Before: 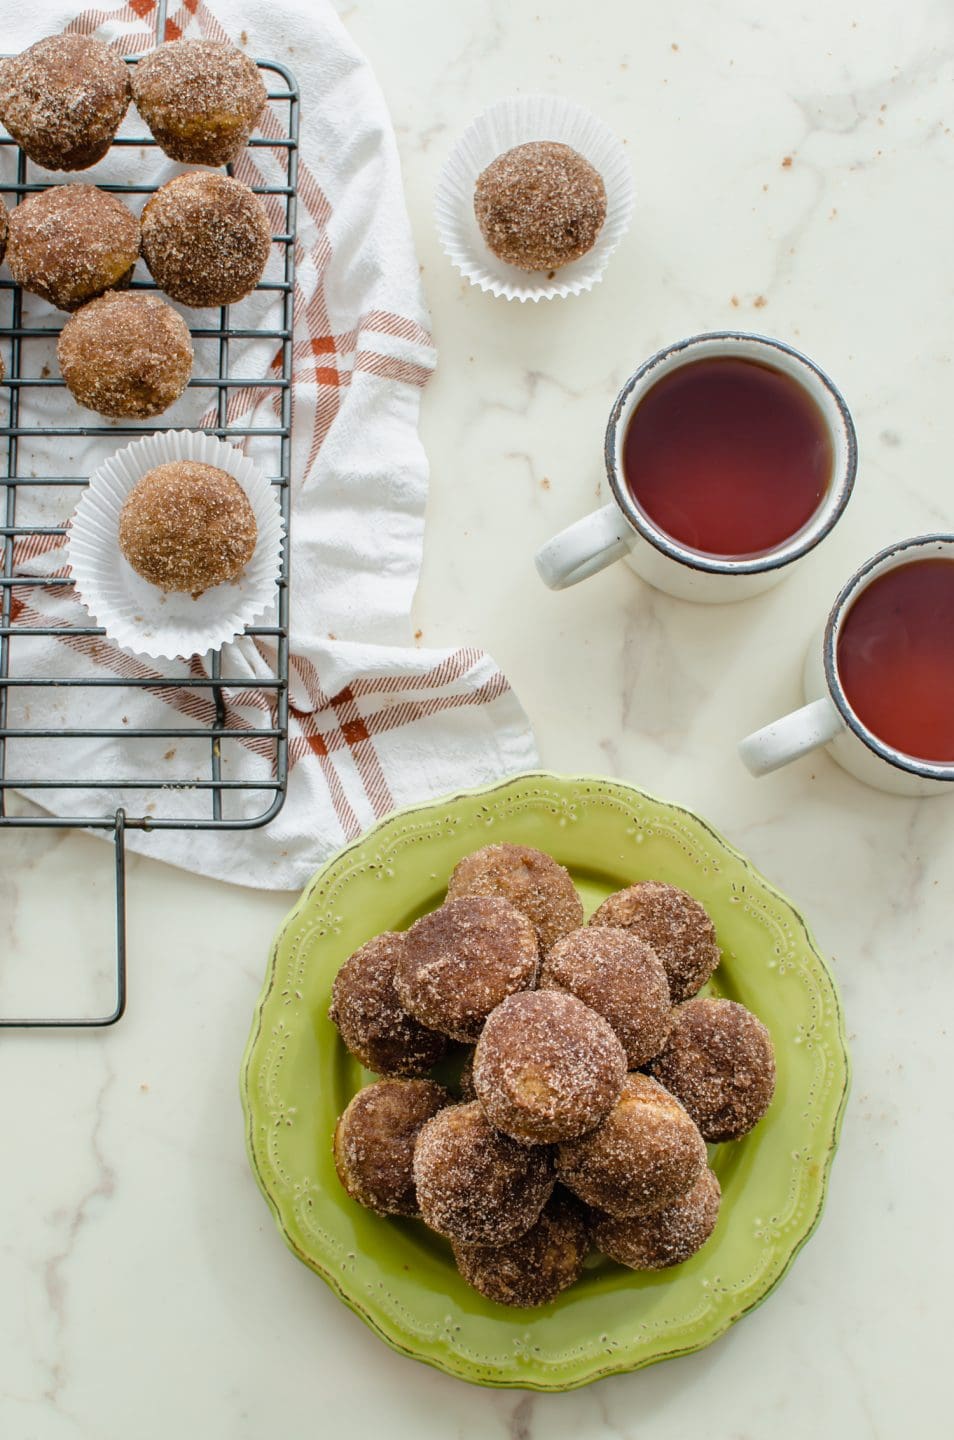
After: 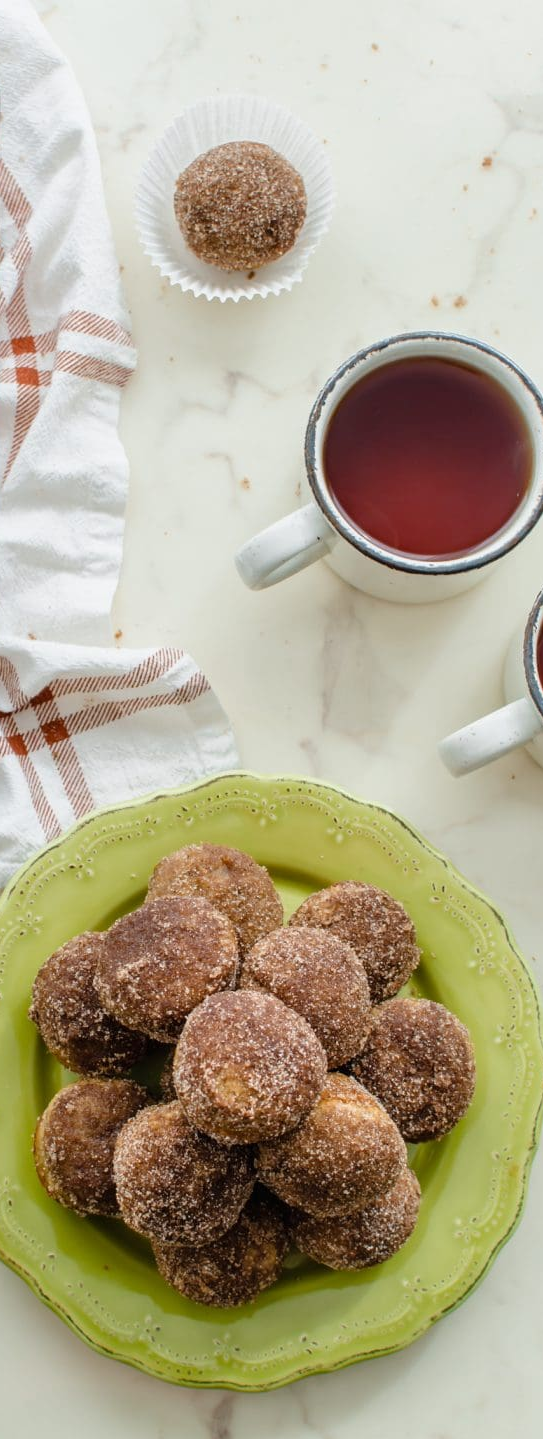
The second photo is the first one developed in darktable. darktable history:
crop: left 31.478%, top 0.02%, right 11.58%
